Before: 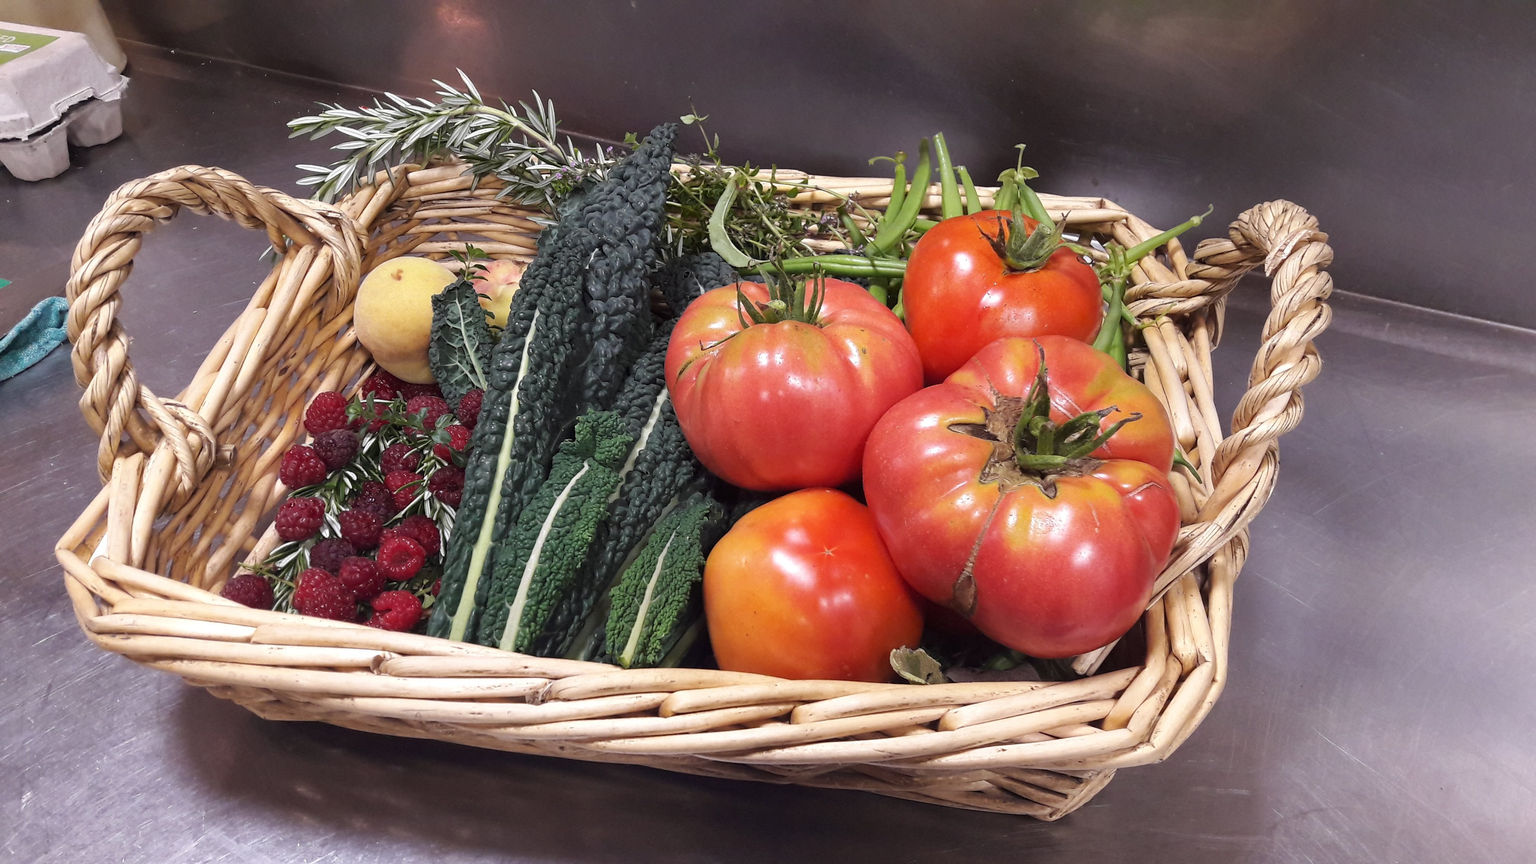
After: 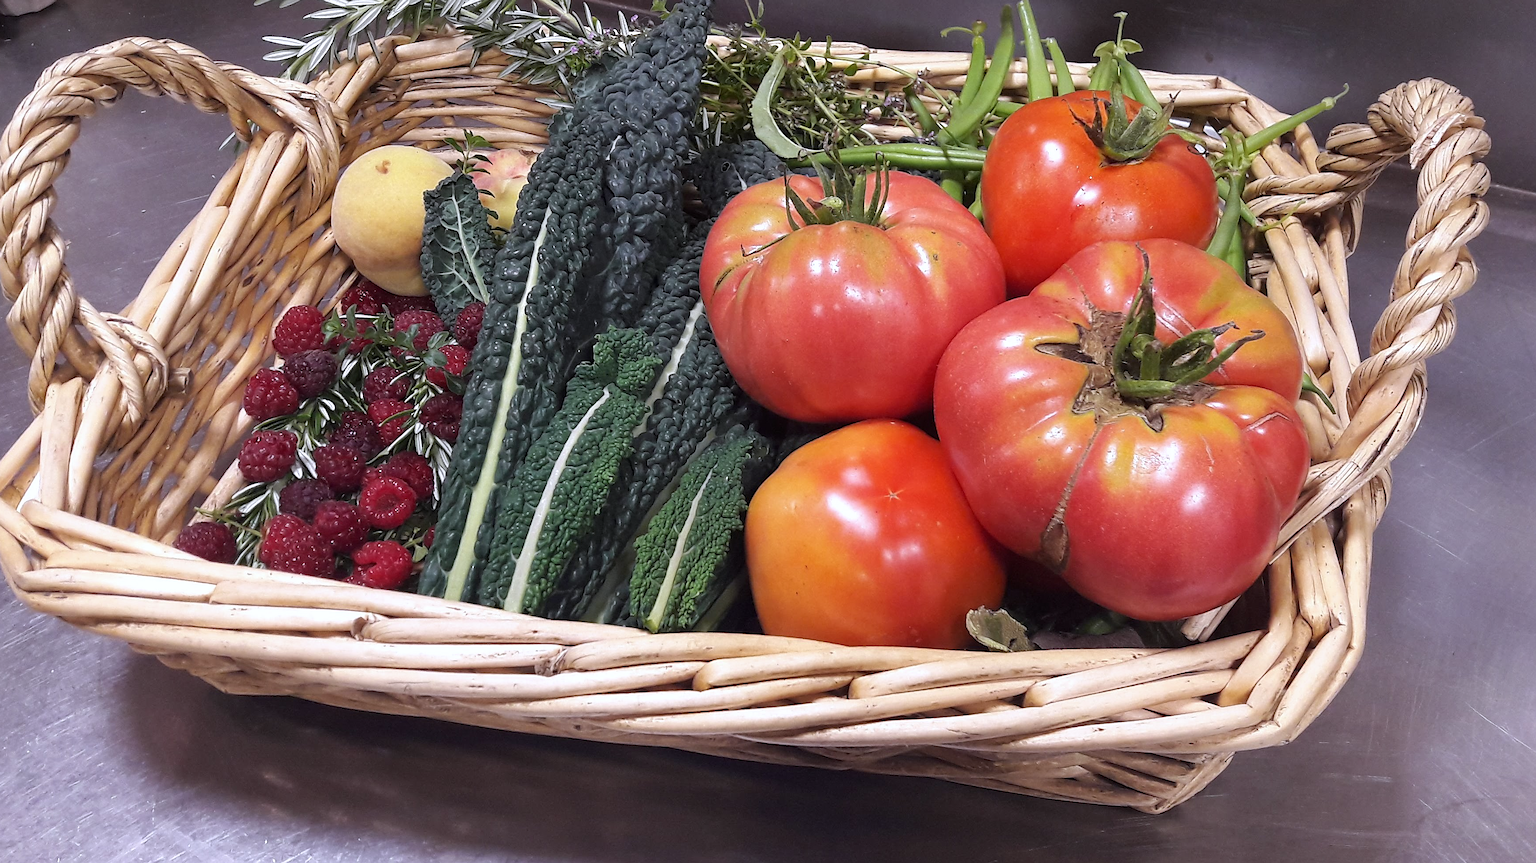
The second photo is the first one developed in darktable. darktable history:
crop and rotate: left 4.842%, top 15.51%, right 10.668%
white balance: red 0.984, blue 1.059
sharpen: on, module defaults
